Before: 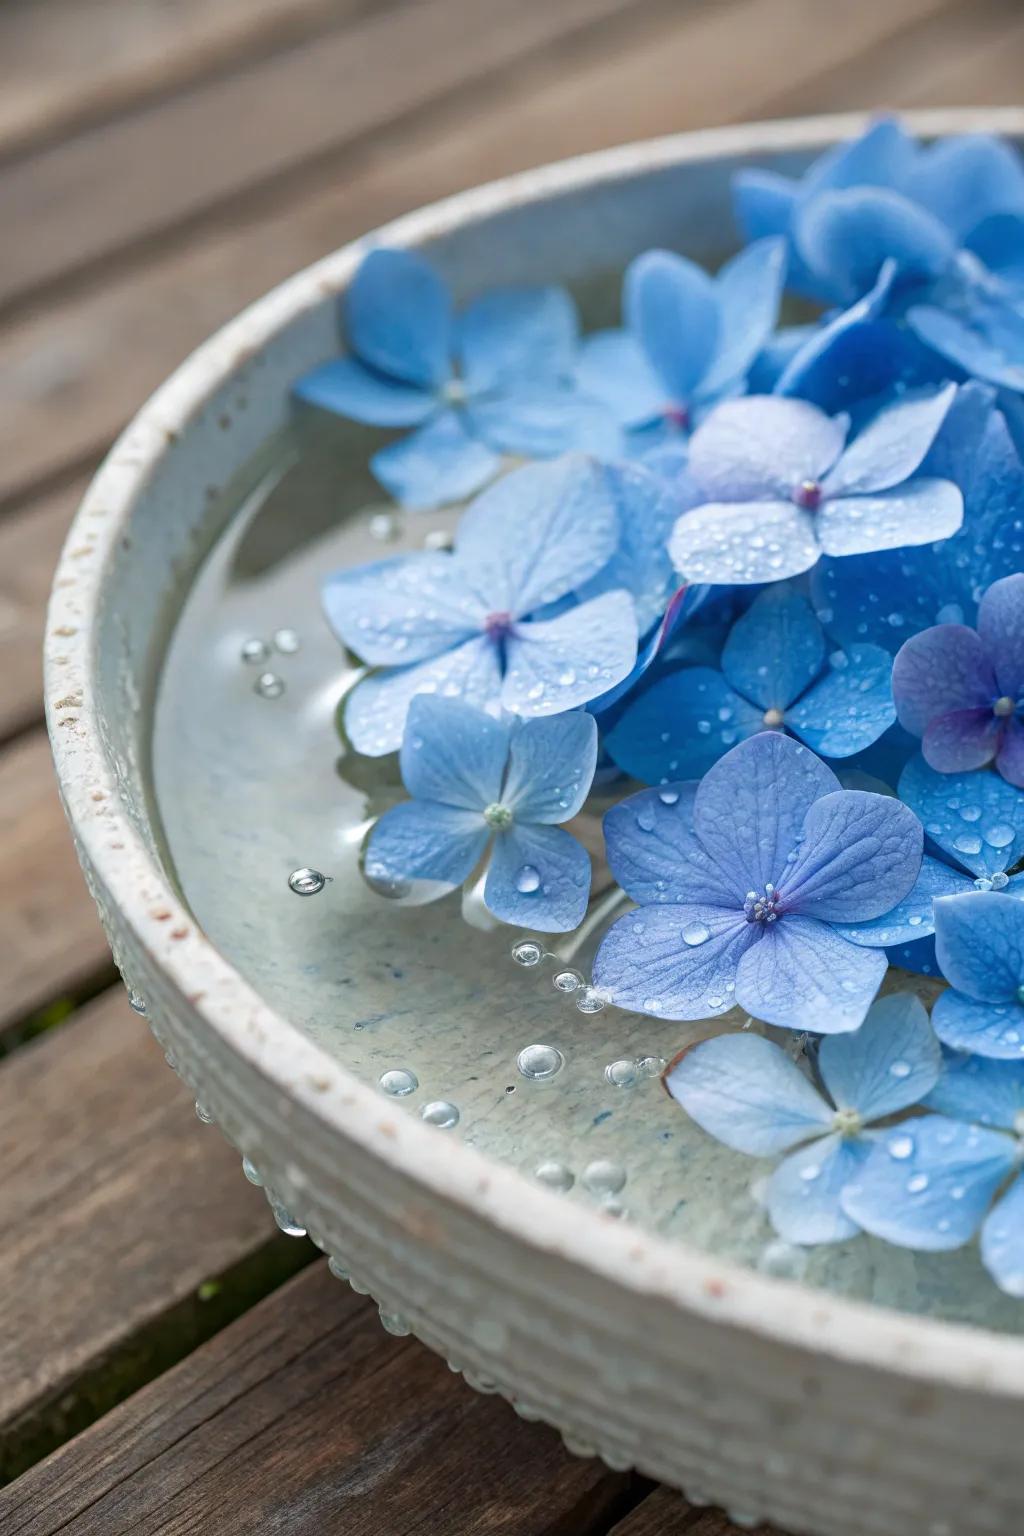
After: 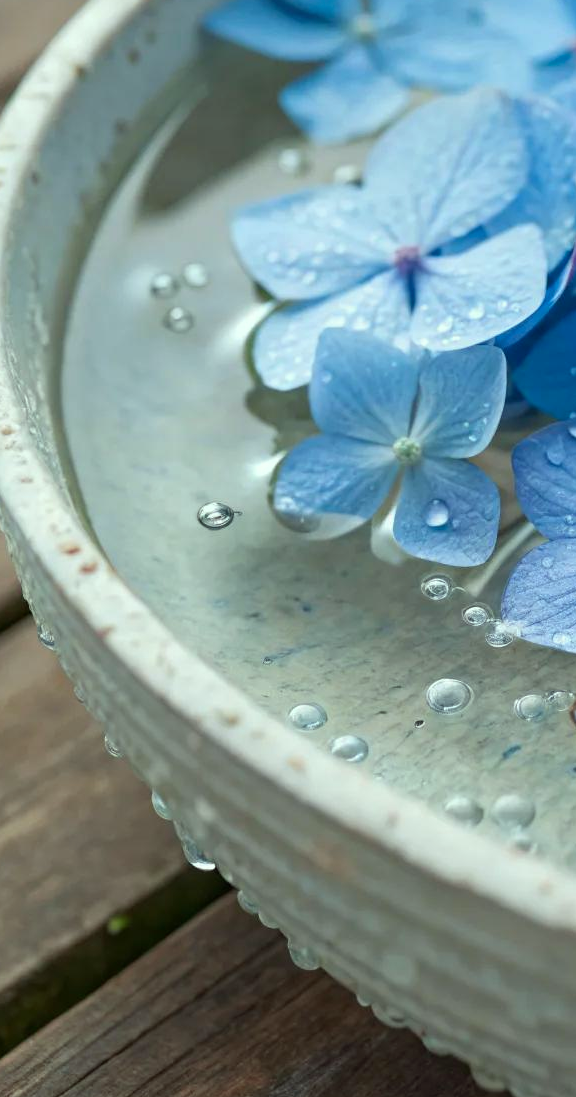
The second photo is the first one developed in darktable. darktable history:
crop: left 8.966%, top 23.852%, right 34.699%, bottom 4.703%
color correction: highlights a* -8, highlights b* 3.1
